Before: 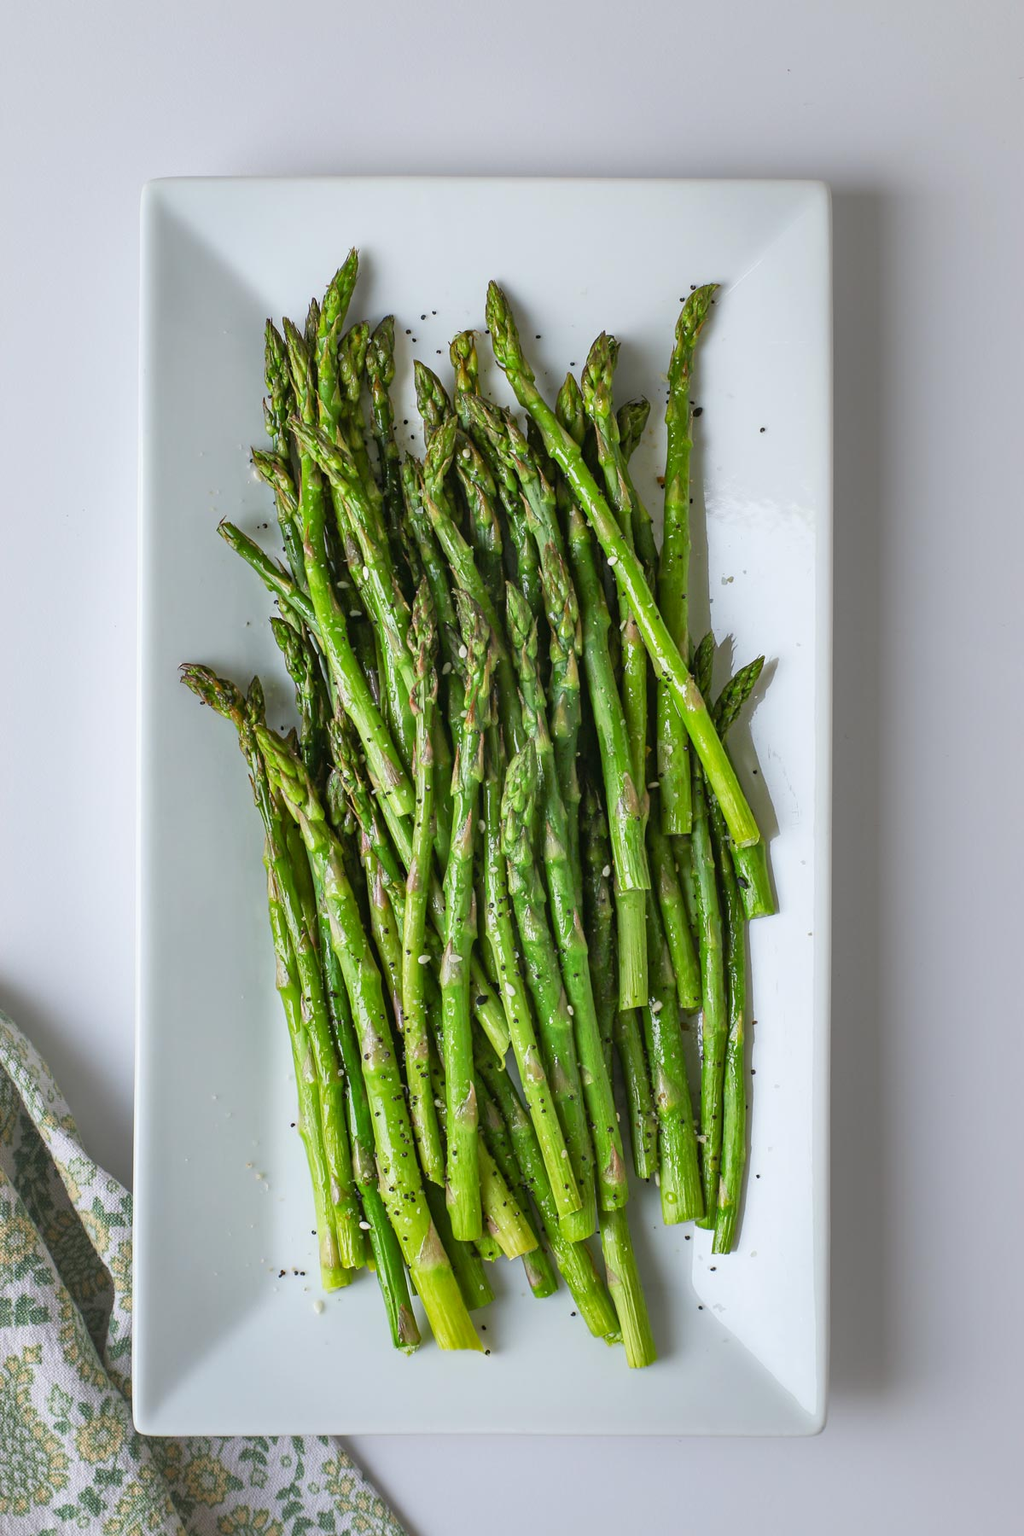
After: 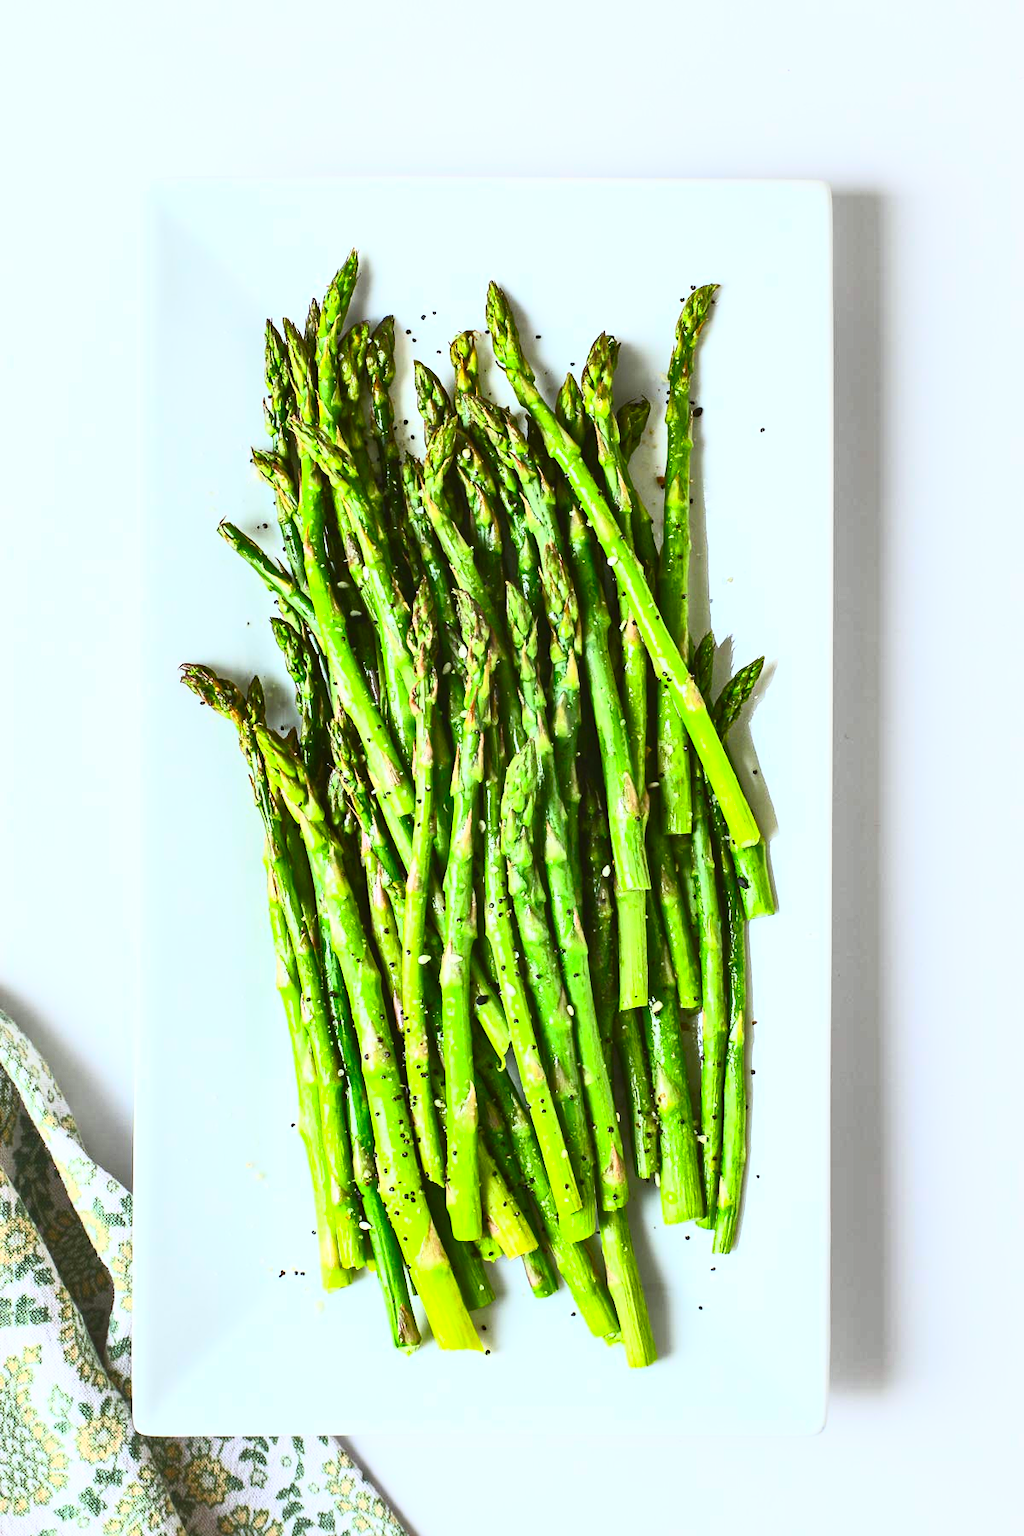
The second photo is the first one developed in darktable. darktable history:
contrast brightness saturation: contrast 0.83, brightness 0.59, saturation 0.59
color correction: highlights a* -2.73, highlights b* -2.09, shadows a* 2.41, shadows b* 2.73
